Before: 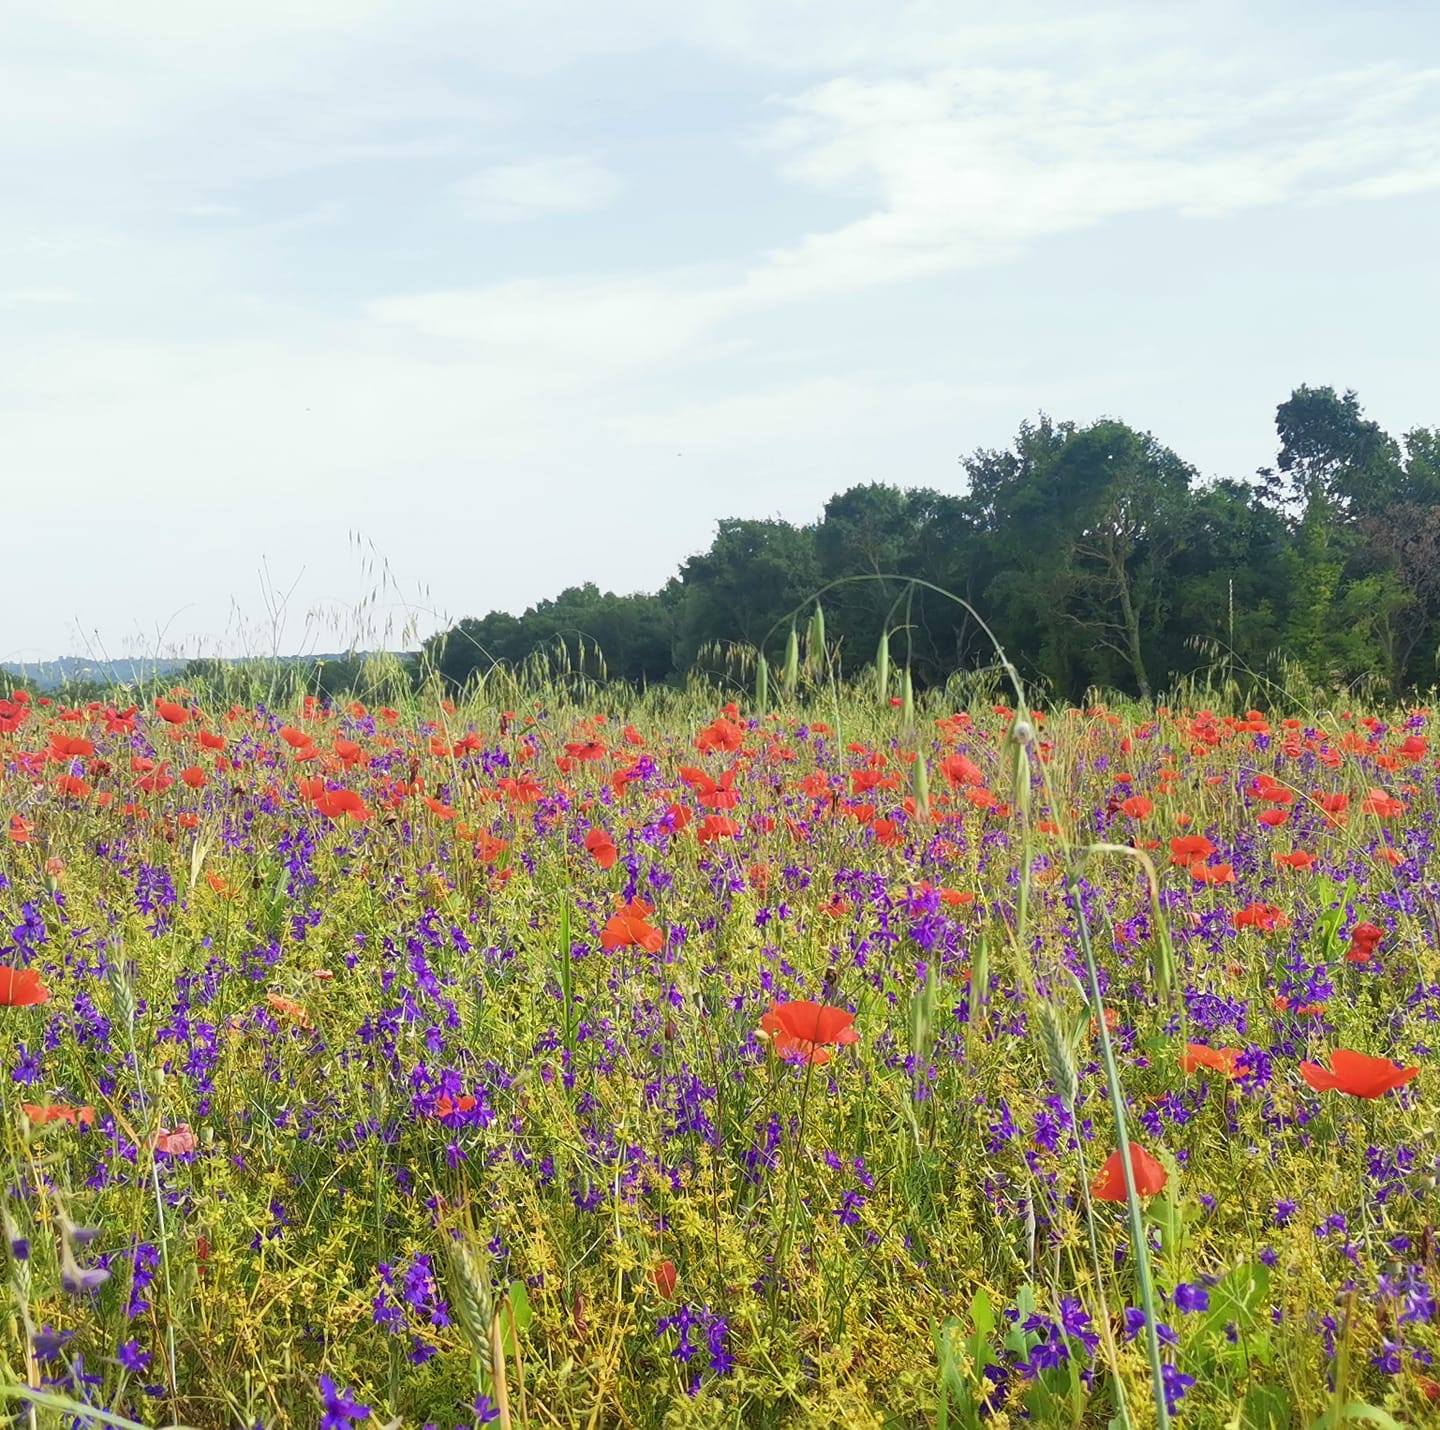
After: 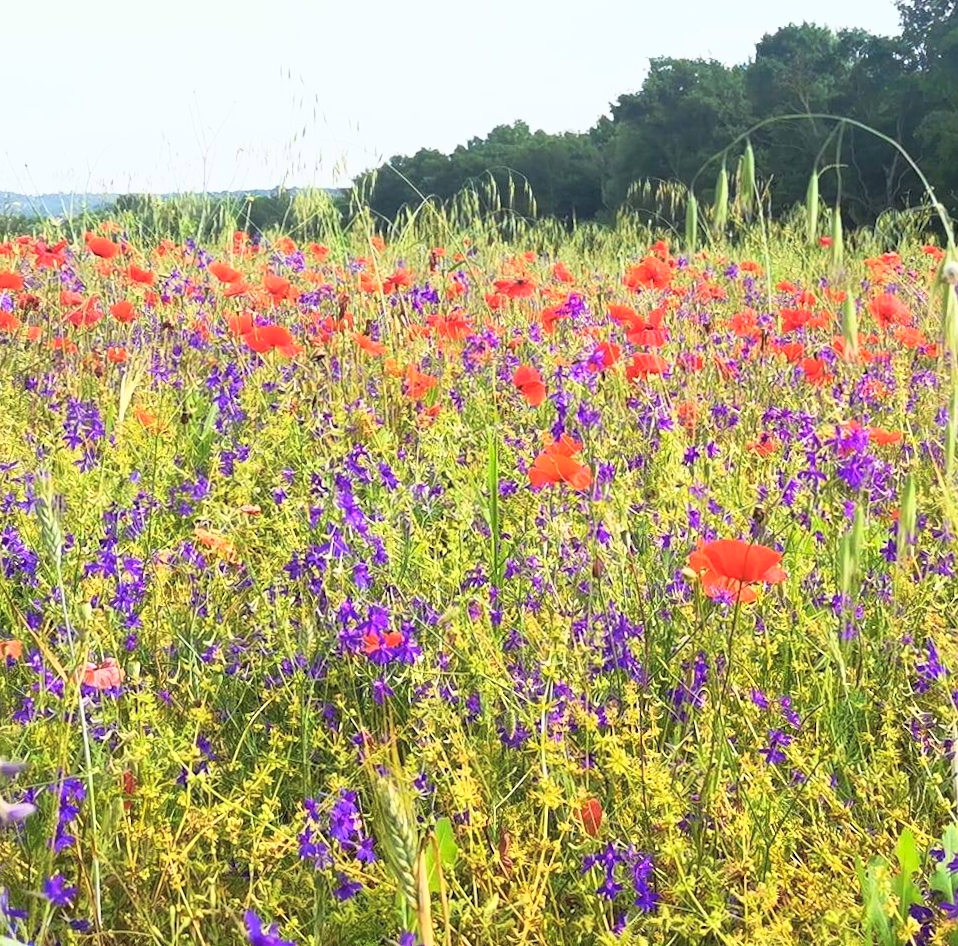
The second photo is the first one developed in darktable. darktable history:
crop and rotate: angle -0.82°, left 3.85%, top 31.828%, right 27.992%
exposure: compensate highlight preservation false
base curve: curves: ch0 [(0, 0) (0.557, 0.834) (1, 1)]
rotate and perspective: rotation -0.45°, automatic cropping original format, crop left 0.008, crop right 0.992, crop top 0.012, crop bottom 0.988
tone curve: curves: ch0 [(0, 0) (0.003, 0.003) (0.011, 0.015) (0.025, 0.031) (0.044, 0.056) (0.069, 0.083) (0.1, 0.113) (0.136, 0.145) (0.177, 0.184) (0.224, 0.225) (0.277, 0.275) (0.335, 0.327) (0.399, 0.385) (0.468, 0.447) (0.543, 0.528) (0.623, 0.611) (0.709, 0.703) (0.801, 0.802) (0.898, 0.902) (1, 1)], preserve colors none
